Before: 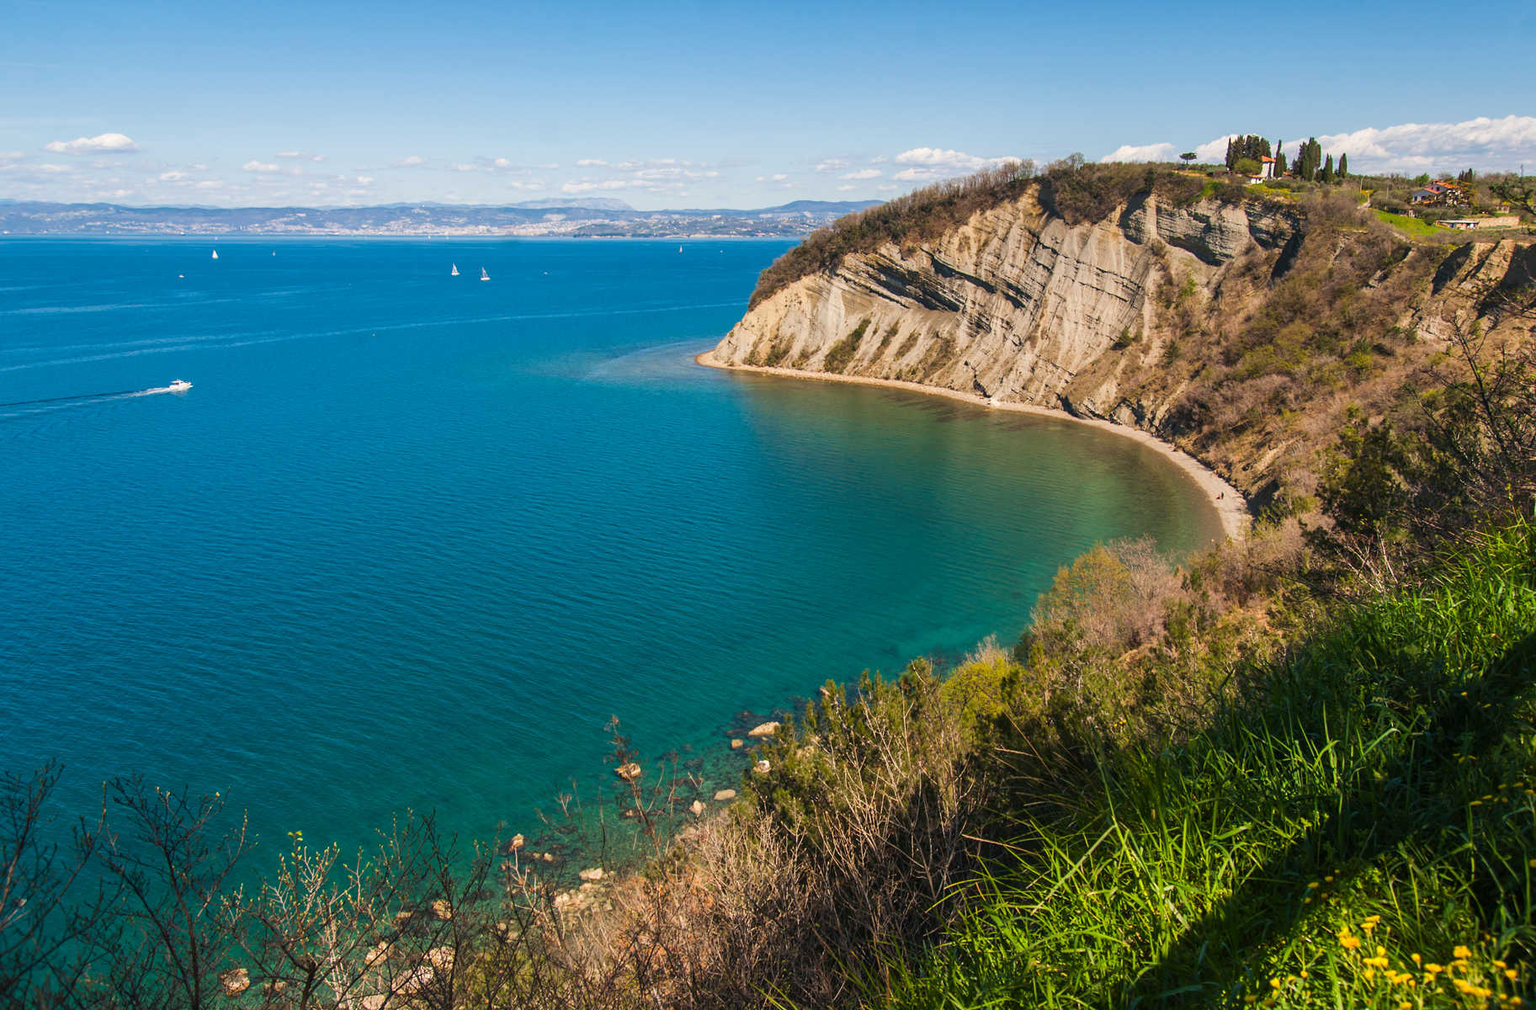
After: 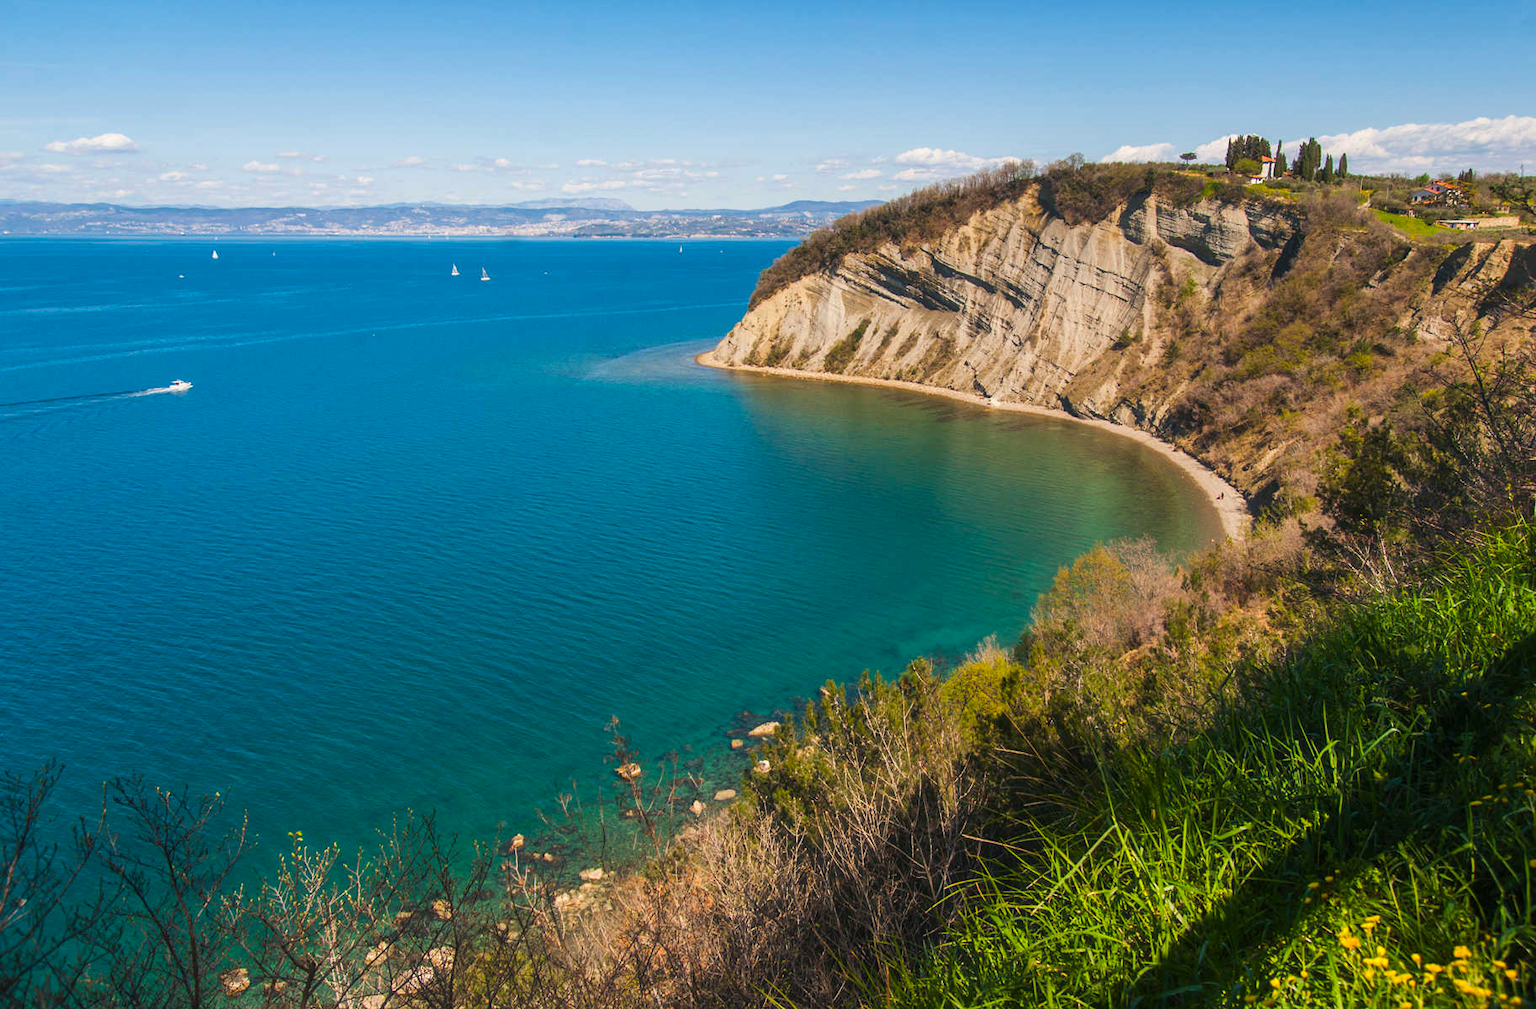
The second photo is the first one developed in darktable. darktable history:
haze removal: strength -0.05
color balance rgb: perceptual saturation grading › global saturation 10%, global vibrance 10%
